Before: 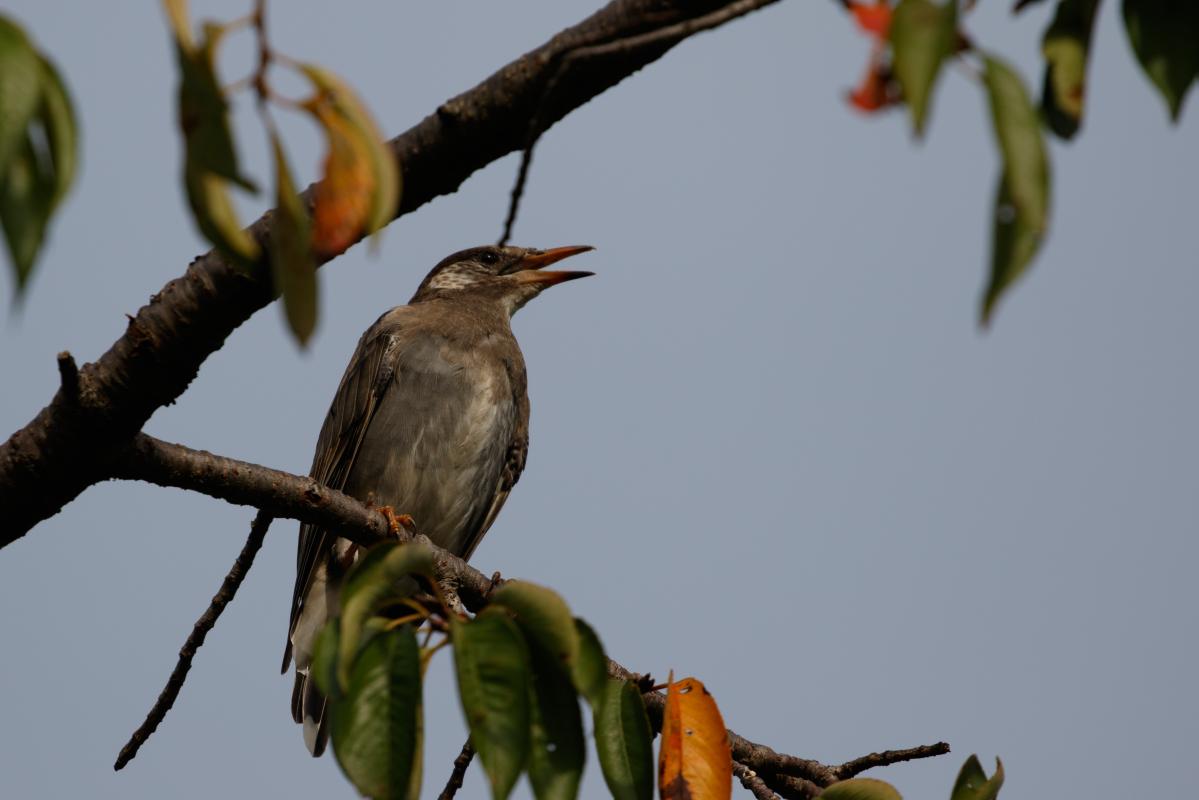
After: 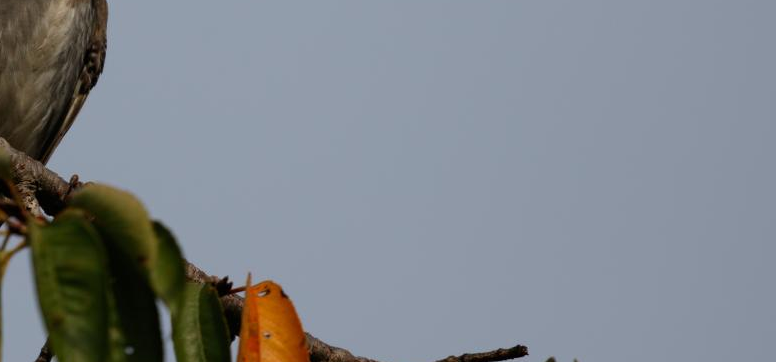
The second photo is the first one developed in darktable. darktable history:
tone equalizer: edges refinement/feathering 500, mask exposure compensation -1.57 EV, preserve details no
crop and rotate: left 35.263%, top 49.739%, bottom 4.955%
